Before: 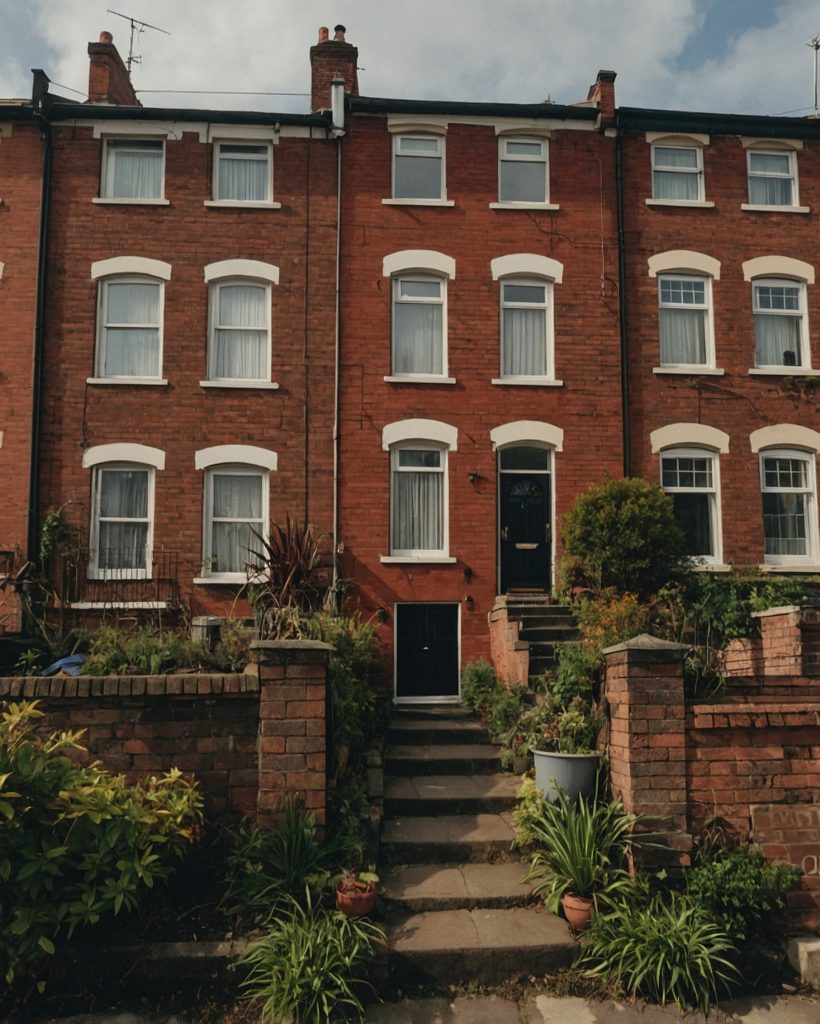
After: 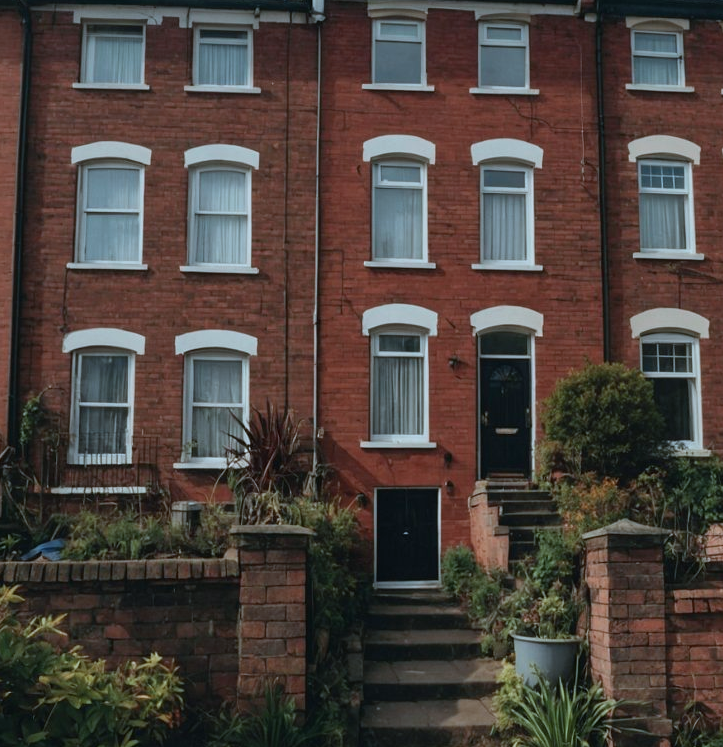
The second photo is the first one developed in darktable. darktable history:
crop and rotate: left 2.476%, top 11.253%, right 9.299%, bottom 15.744%
color correction: highlights a* -8.71, highlights b* -22.46
